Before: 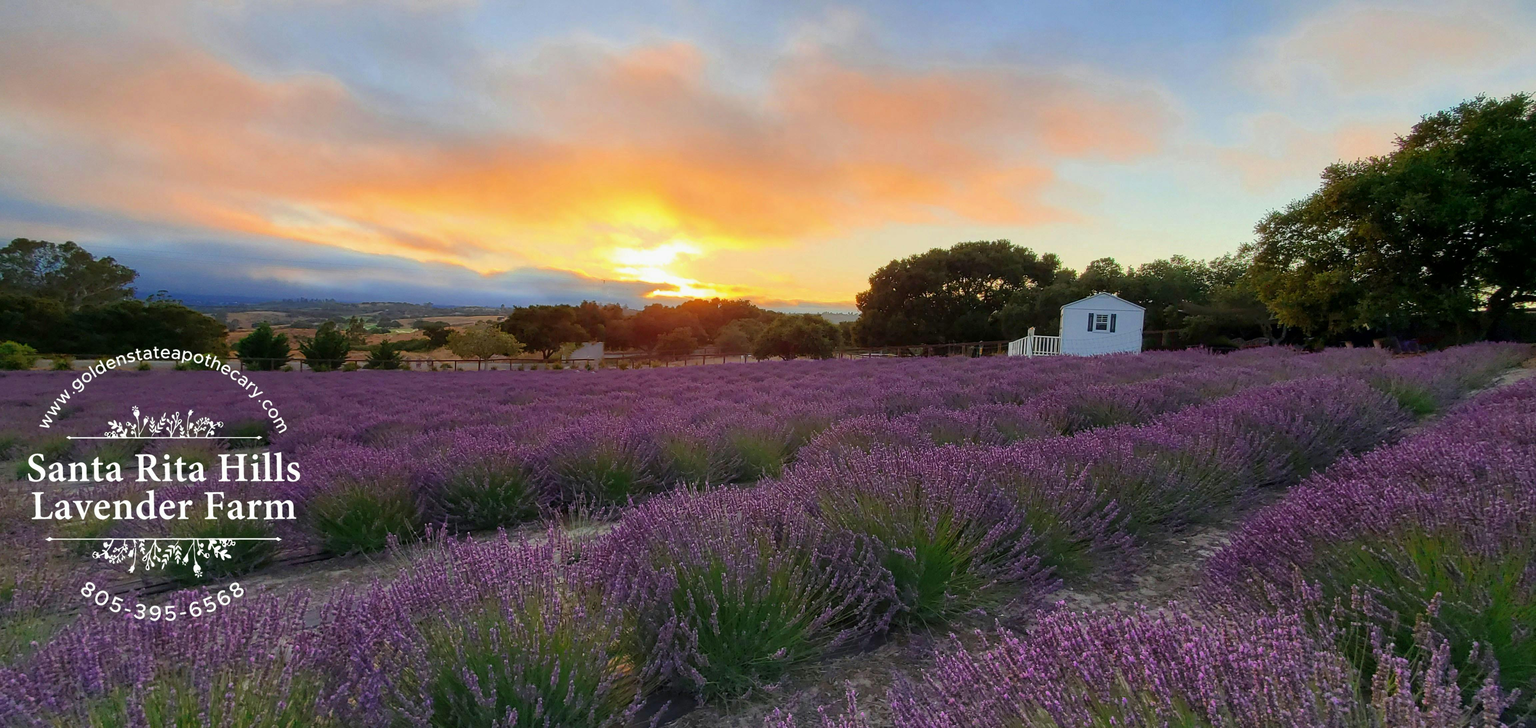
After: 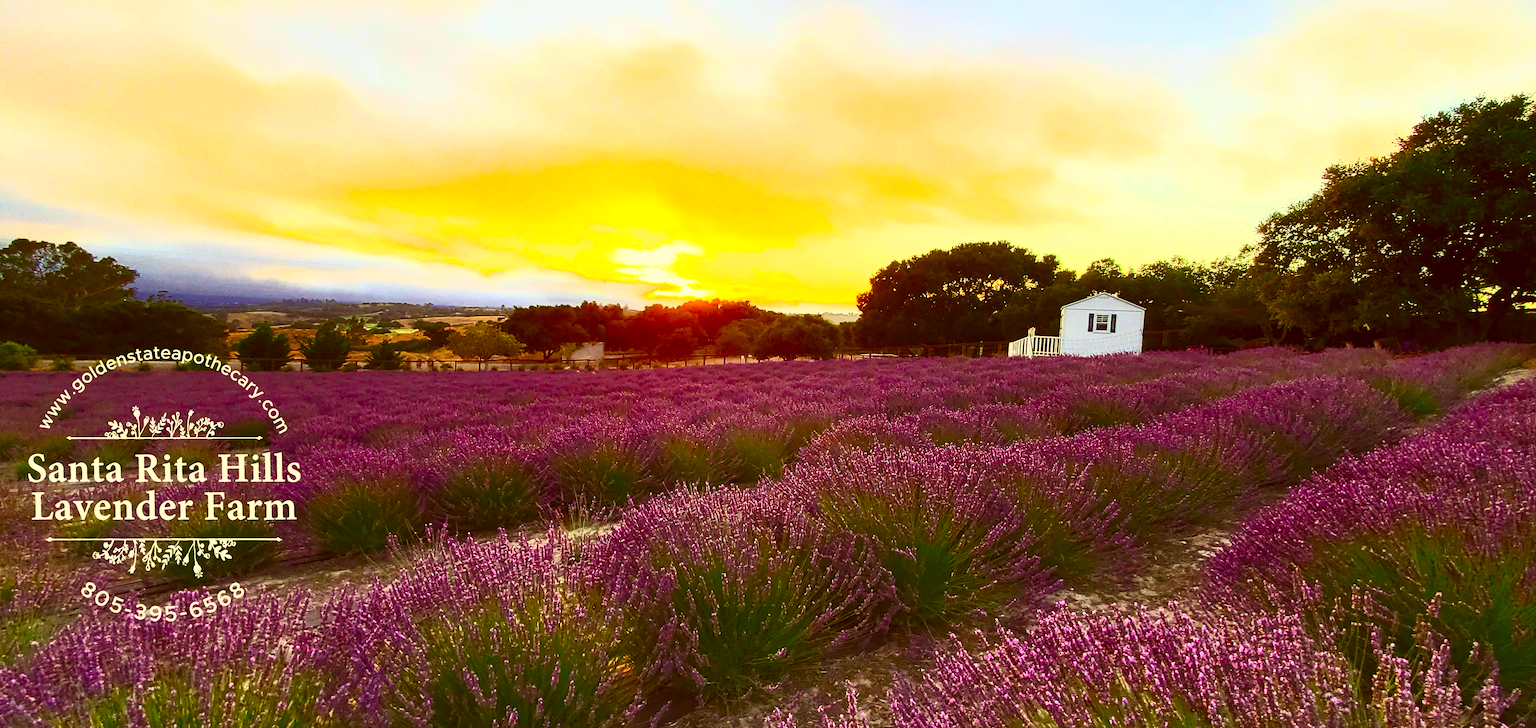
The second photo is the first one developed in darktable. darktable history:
color correction: highlights a* 1.1, highlights b* 24.88, shadows a* 15.37, shadows b* 24.87
contrast brightness saturation: contrast 0.834, brightness 0.596, saturation 0.584
